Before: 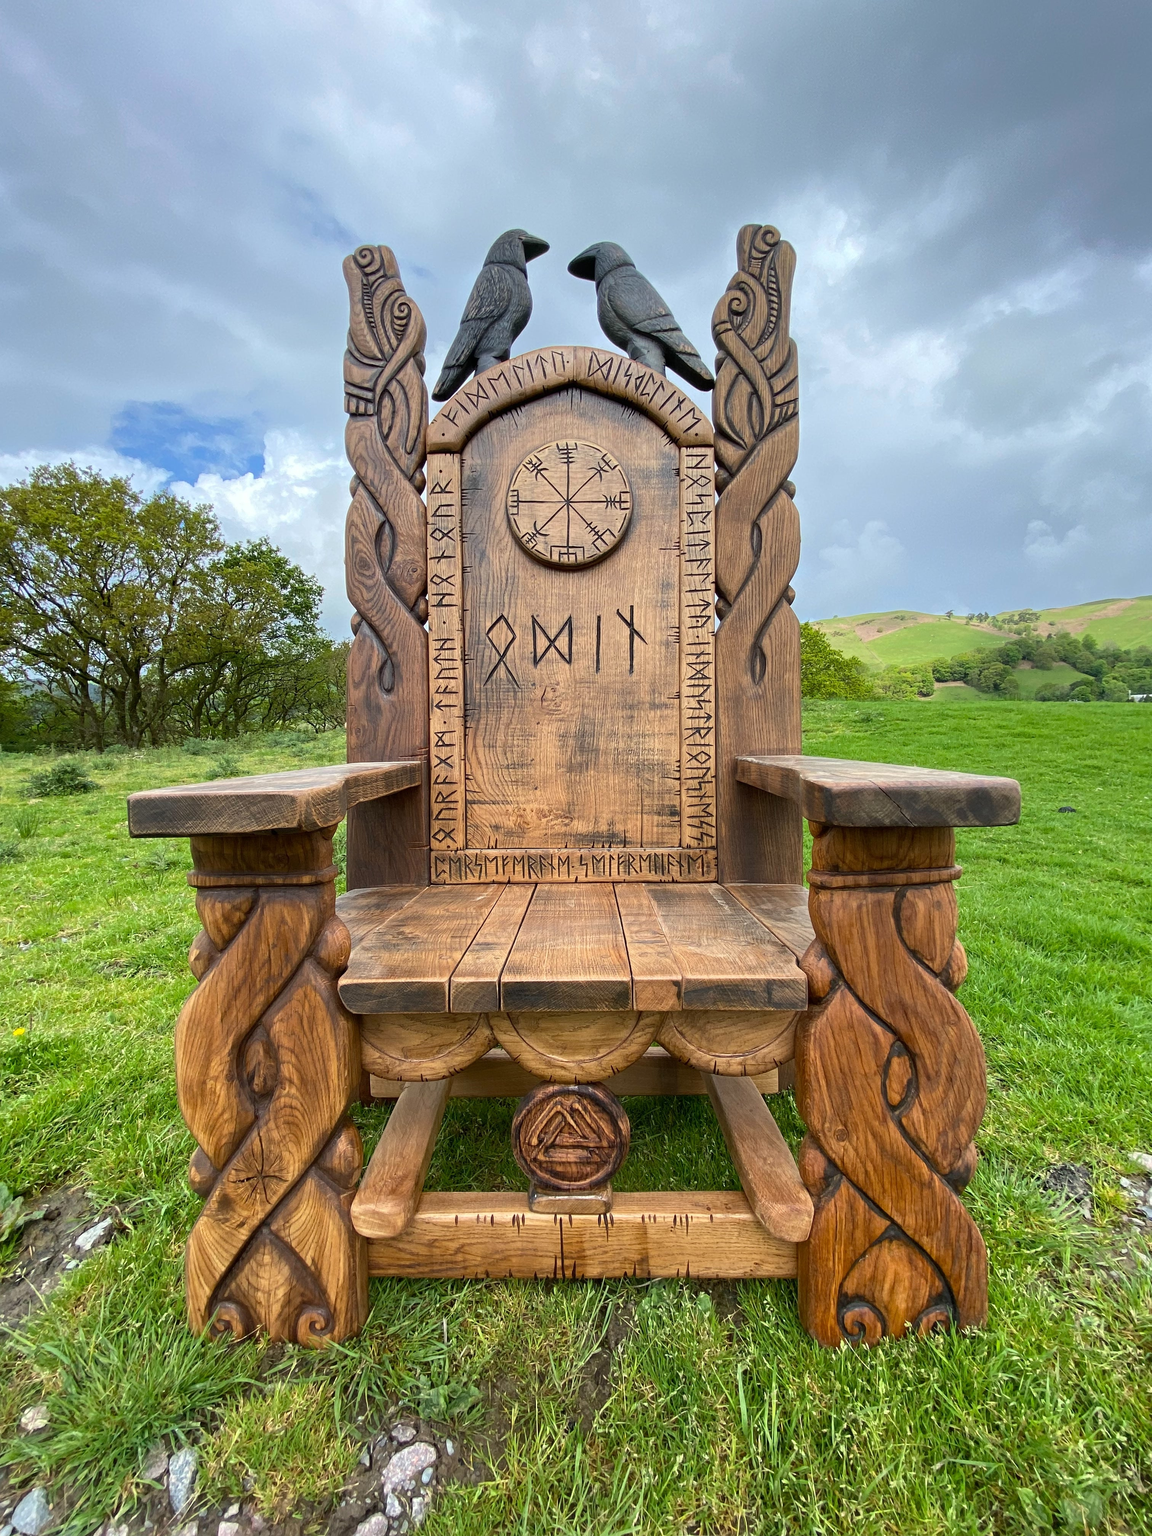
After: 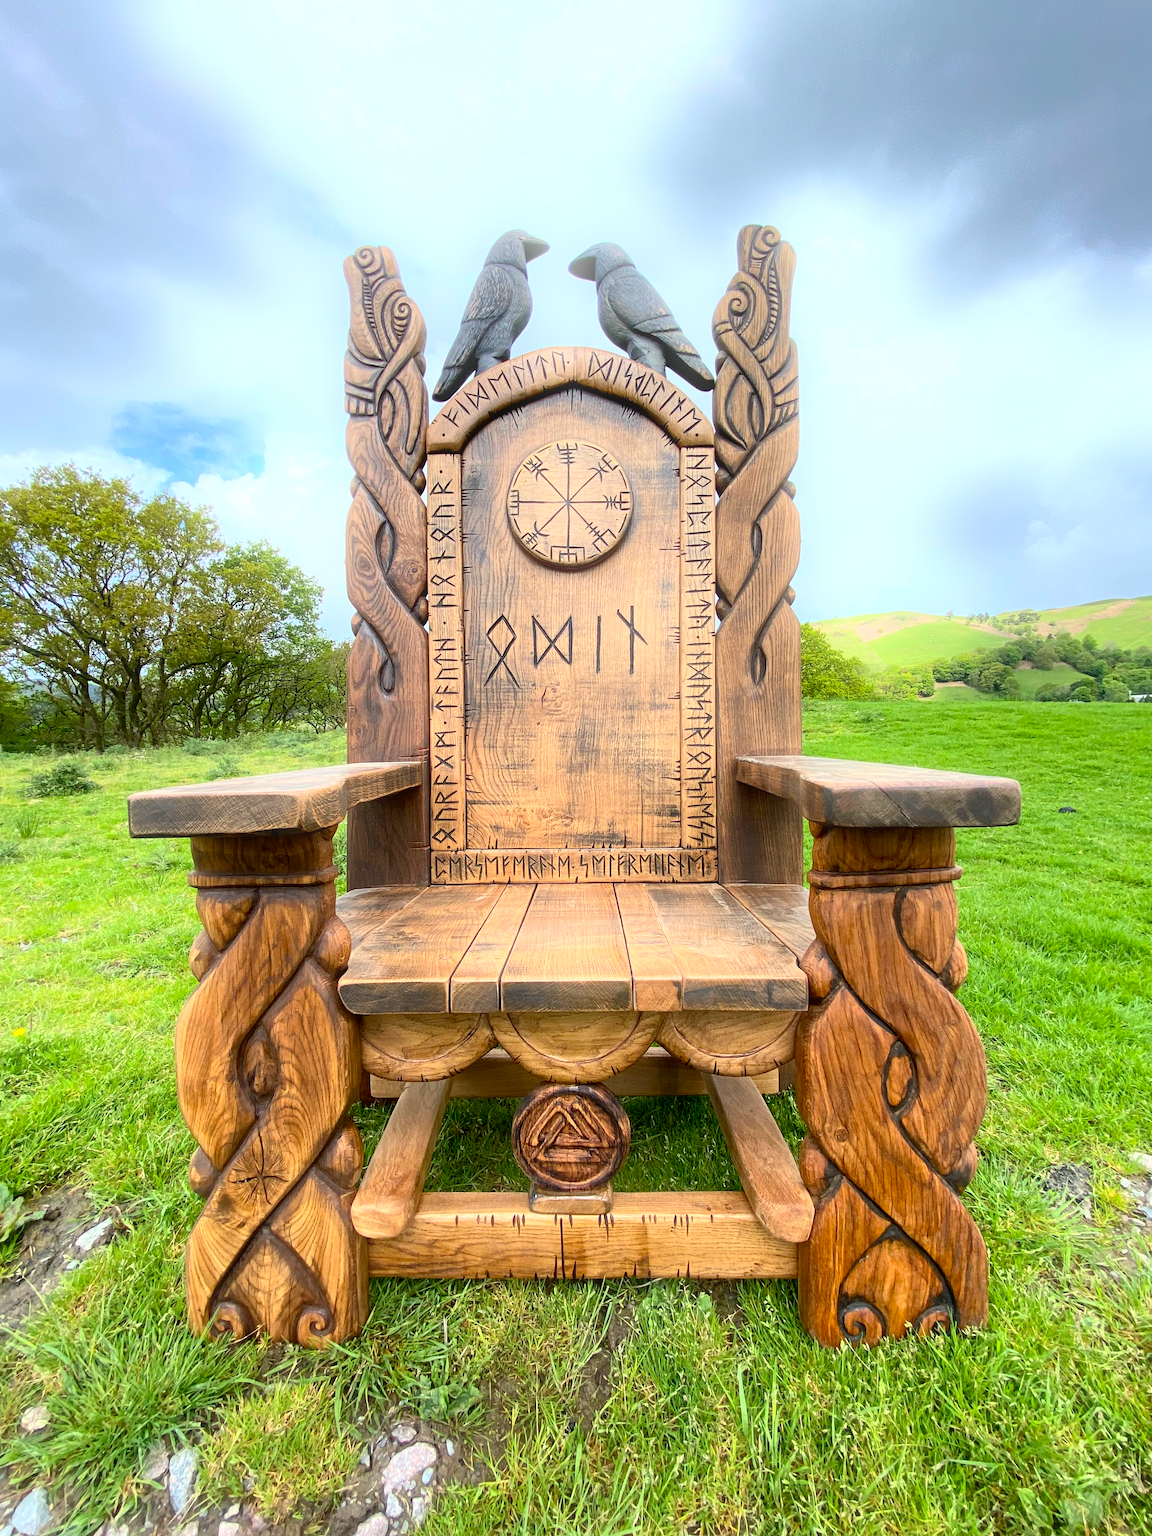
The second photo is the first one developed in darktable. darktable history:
exposure: black level correction 0.005, exposure 0.014 EV, compensate highlight preservation false
bloom: size 16%, threshold 98%, strength 20%
contrast brightness saturation: contrast 0.2, brightness 0.16, saturation 0.22
